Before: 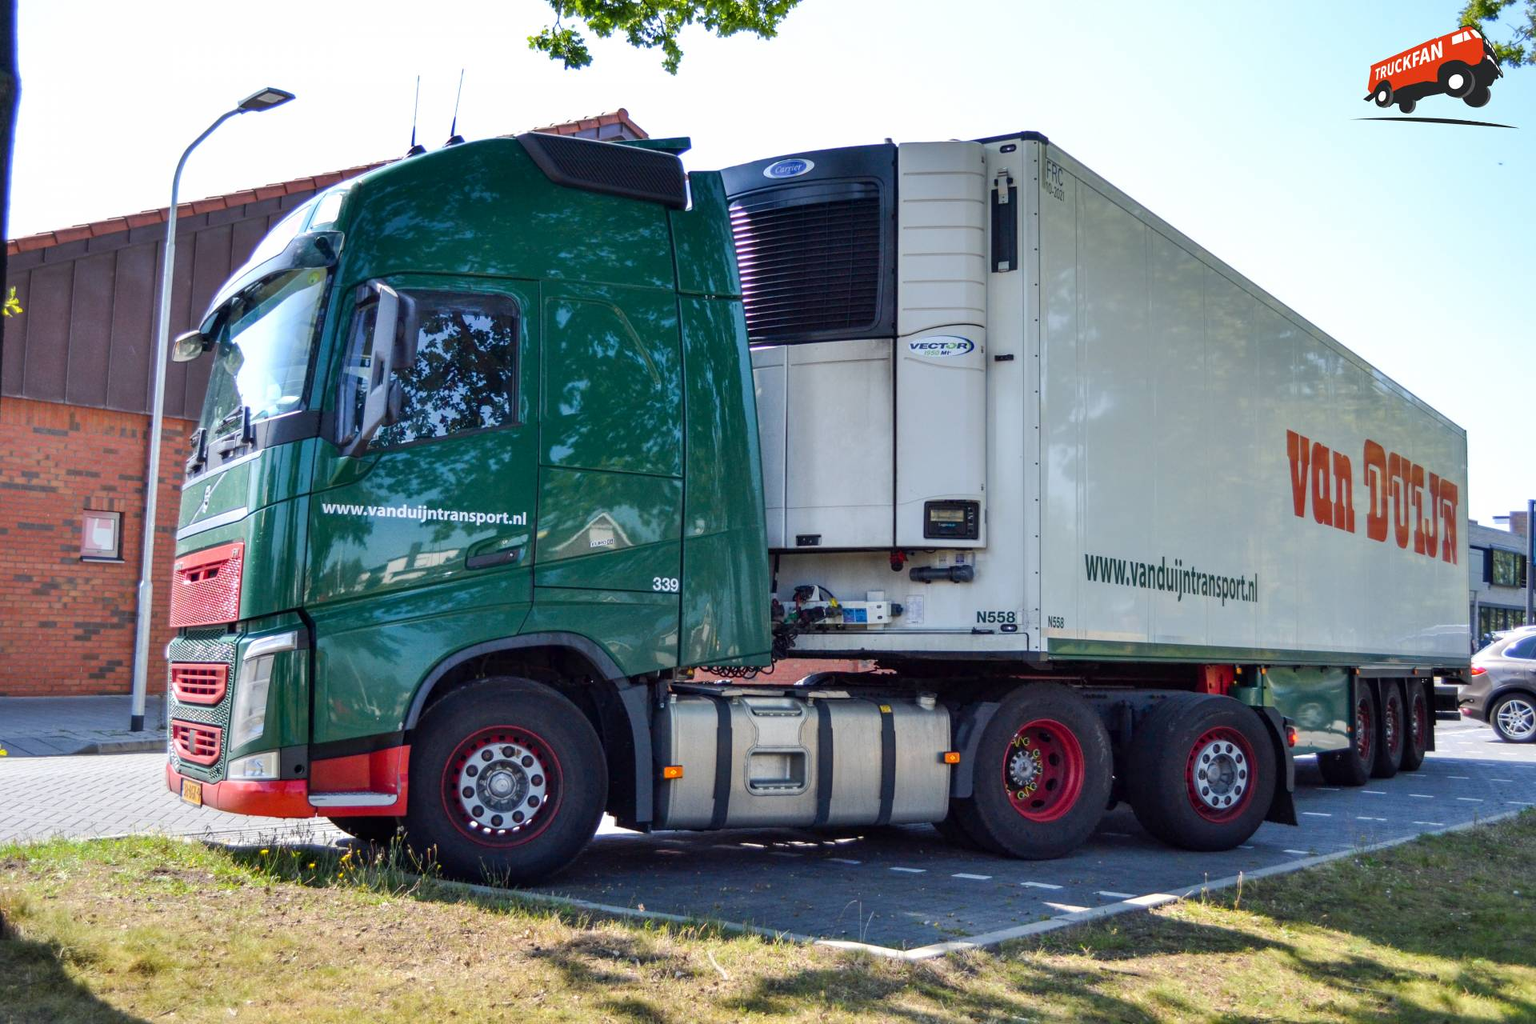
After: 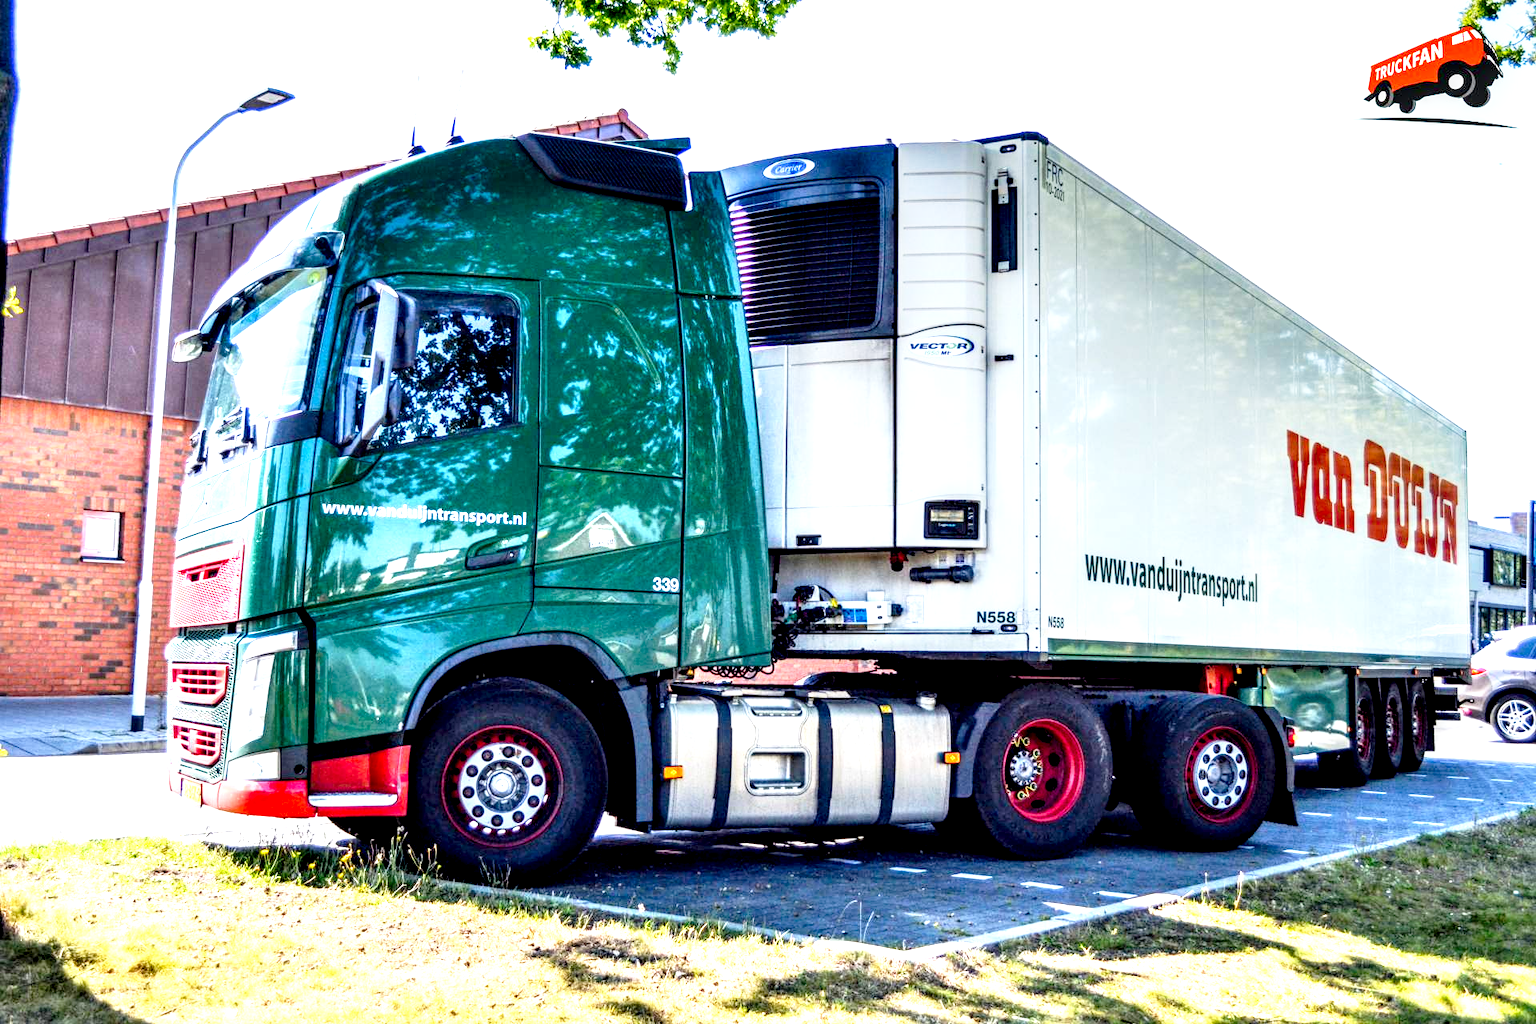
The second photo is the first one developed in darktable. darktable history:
base curve: curves: ch0 [(0, 0) (0.012, 0.01) (0.073, 0.168) (0.31, 0.711) (0.645, 0.957) (1, 1)], preserve colors none
contrast brightness saturation: contrast 0.07, brightness 0.08, saturation 0.18
local contrast: highlights 80%, shadows 57%, detail 175%, midtone range 0.602
